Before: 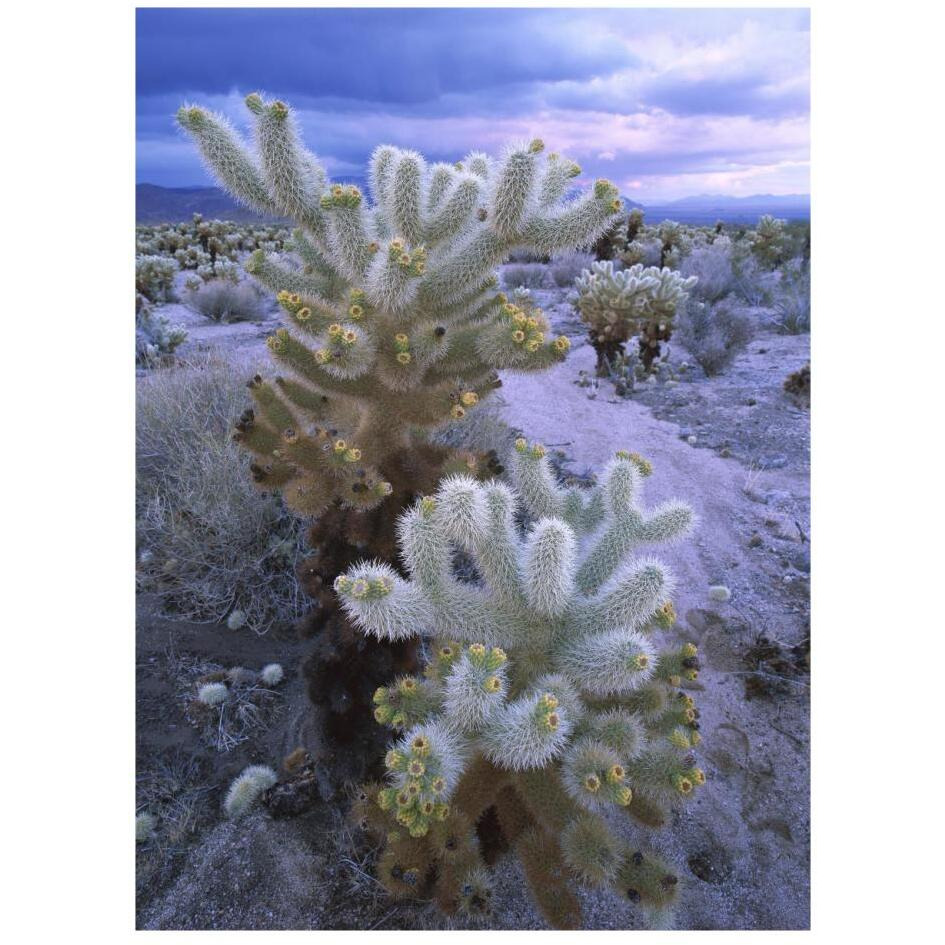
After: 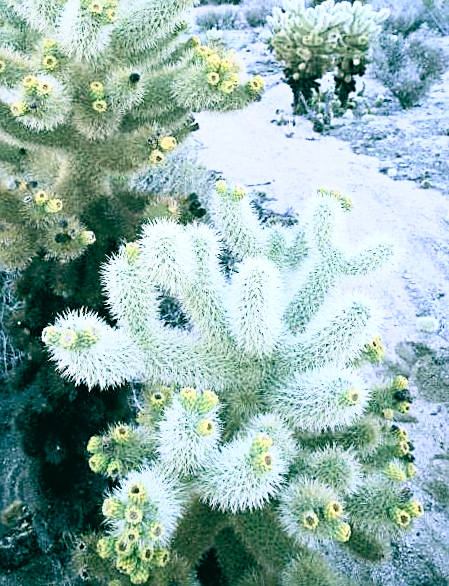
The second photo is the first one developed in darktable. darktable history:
rotate and perspective: rotation -3°, crop left 0.031, crop right 0.968, crop top 0.07, crop bottom 0.93
tone curve: curves: ch0 [(0, 0) (0.003, 0.003) (0.011, 0.011) (0.025, 0.026) (0.044, 0.045) (0.069, 0.087) (0.1, 0.141) (0.136, 0.202) (0.177, 0.271) (0.224, 0.357) (0.277, 0.461) (0.335, 0.583) (0.399, 0.685) (0.468, 0.782) (0.543, 0.867) (0.623, 0.927) (0.709, 0.96) (0.801, 0.975) (0.898, 0.987) (1, 1)], color space Lab, independent channels, preserve colors none
color balance: lift [1.005, 0.99, 1.007, 1.01], gamma [1, 1.034, 1.032, 0.966], gain [0.873, 1.055, 1.067, 0.933]
sharpen: on, module defaults
exposure: exposure 0.131 EV, compensate highlight preservation false
color balance rgb: shadows lift › chroma 2.79%, shadows lift › hue 190.66°, power › hue 171.85°, highlights gain › chroma 2.16%, highlights gain › hue 75.26°, global offset › luminance -0.51%, perceptual saturation grading › highlights -33.8%, perceptual saturation grading › mid-tones 14.98%, perceptual saturation grading › shadows 48.43%, perceptual brilliance grading › highlights 15.68%, perceptual brilliance grading › mid-tones 6.62%, perceptual brilliance grading › shadows -14.98%, global vibrance 11.32%, contrast 5.05%
crop: left 31.379%, top 24.658%, right 20.326%, bottom 6.628%
white balance: red 0.924, blue 1.095
